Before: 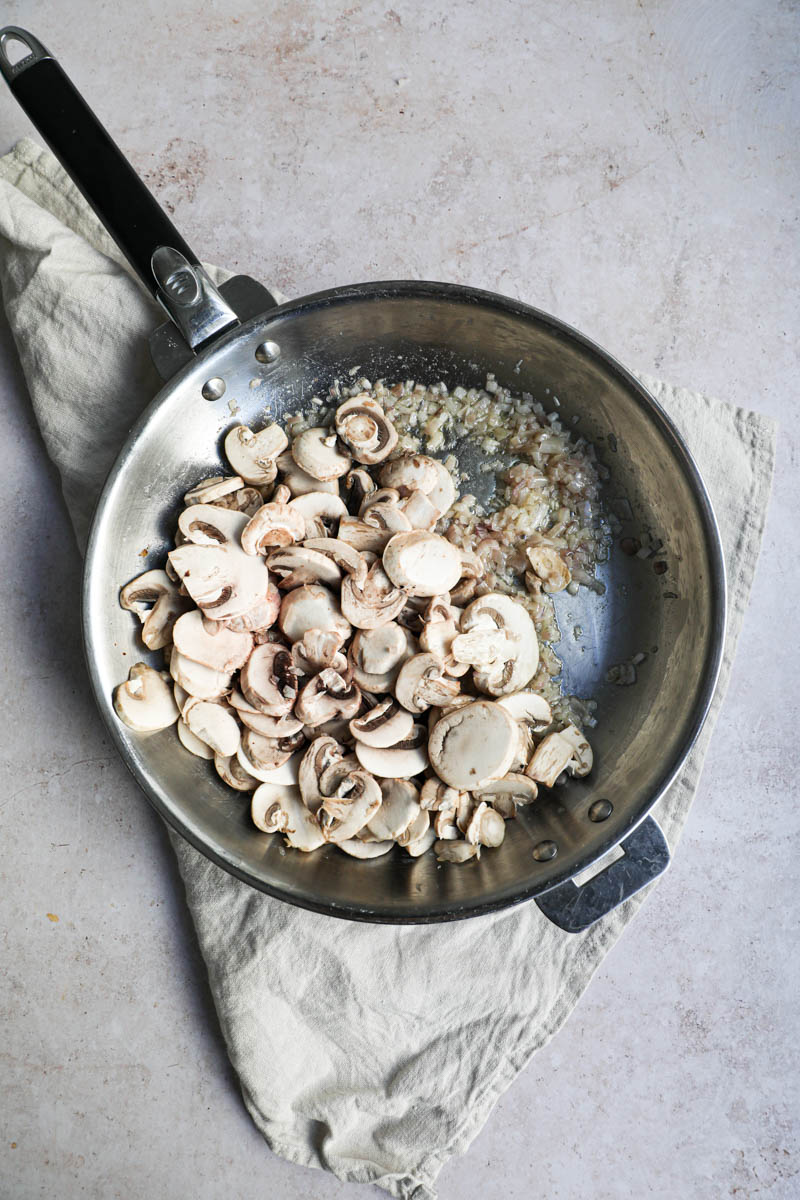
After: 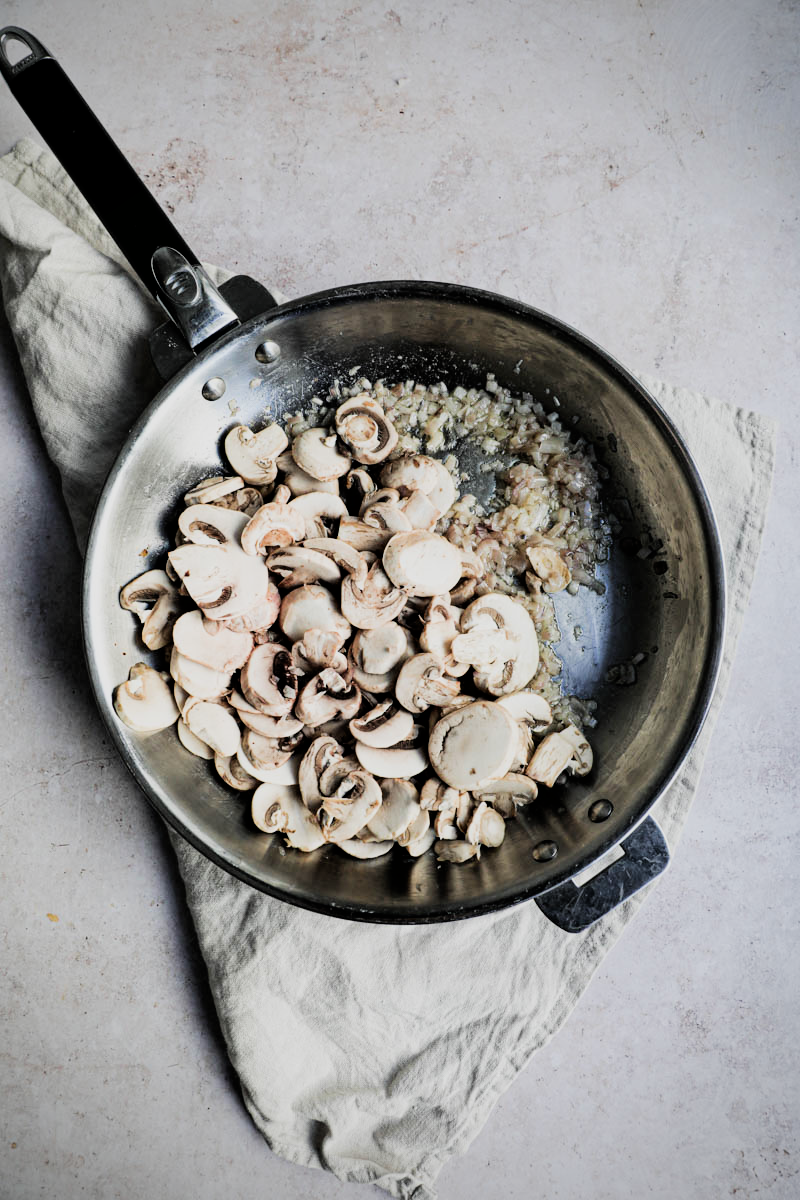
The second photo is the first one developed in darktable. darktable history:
filmic rgb: black relative exposure -5 EV, hardness 2.88, contrast 1.3, highlights saturation mix -30%
vignetting: fall-off radius 60.92%
